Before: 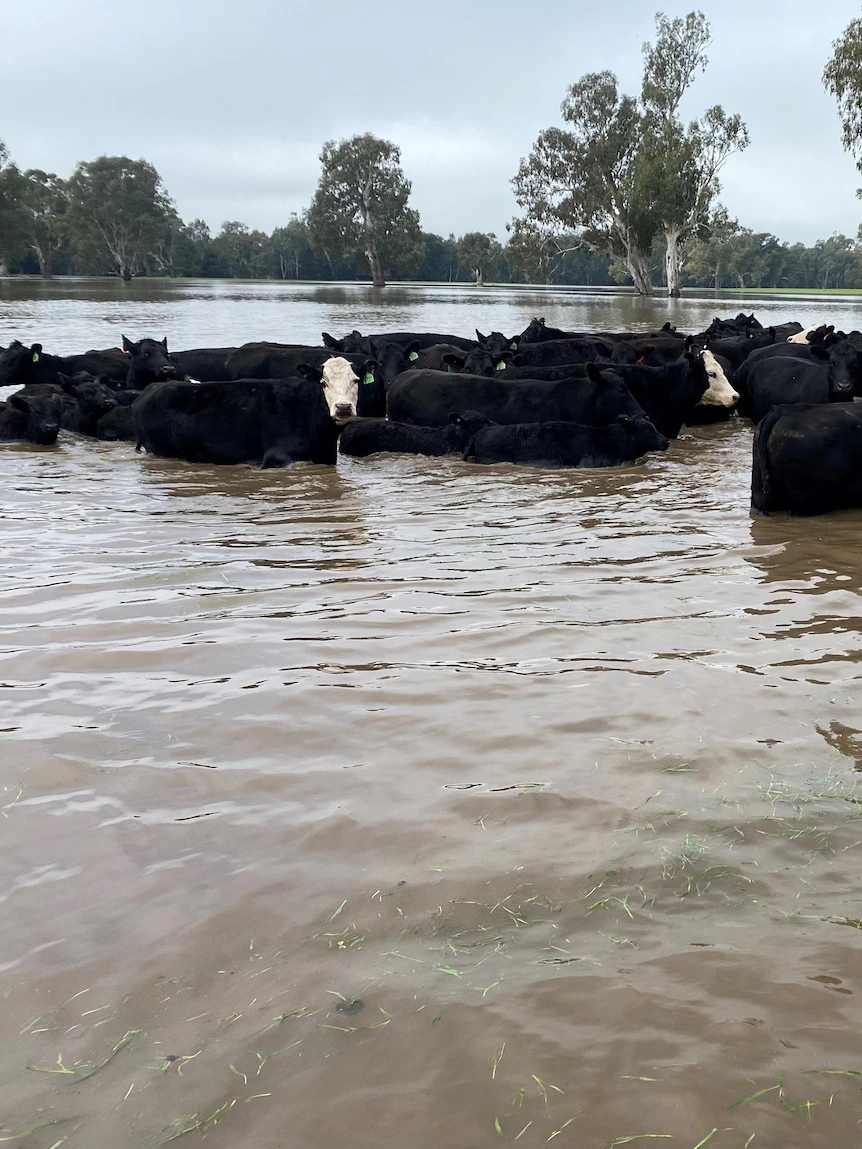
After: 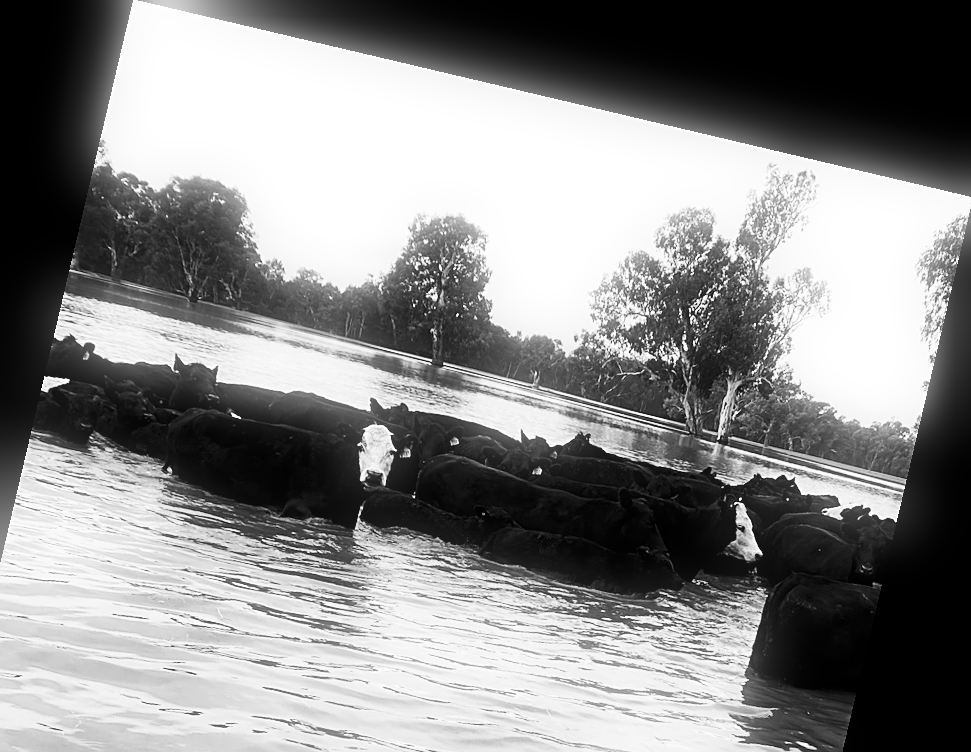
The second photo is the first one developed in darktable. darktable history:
rotate and perspective: rotation 13.27°, automatic cropping off
bloom: size 5%, threshold 95%, strength 15%
crop and rotate: left 11.812%, bottom 42.776%
color calibration: output gray [0.246, 0.254, 0.501, 0], gray › normalize channels true, illuminant same as pipeline (D50), adaptation XYZ, x 0.346, y 0.359, gamut compression 0
contrast brightness saturation: contrast 0.28
sharpen: on, module defaults
